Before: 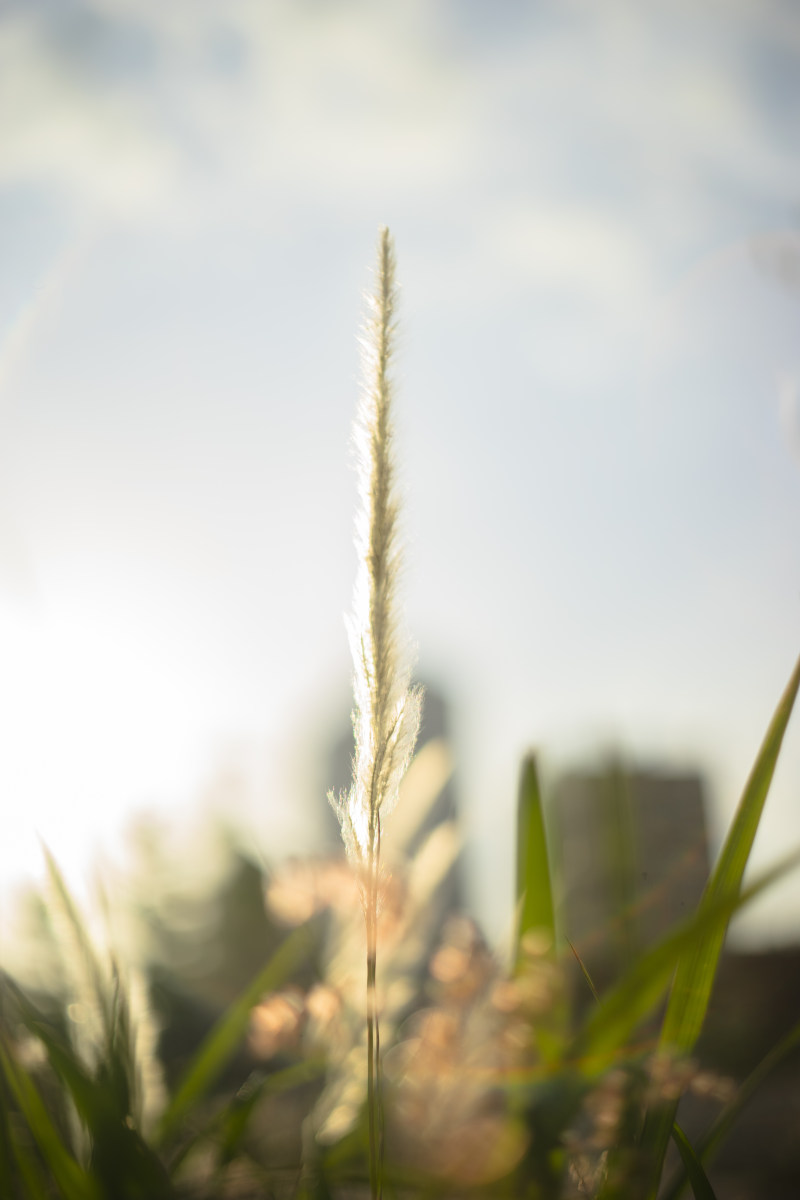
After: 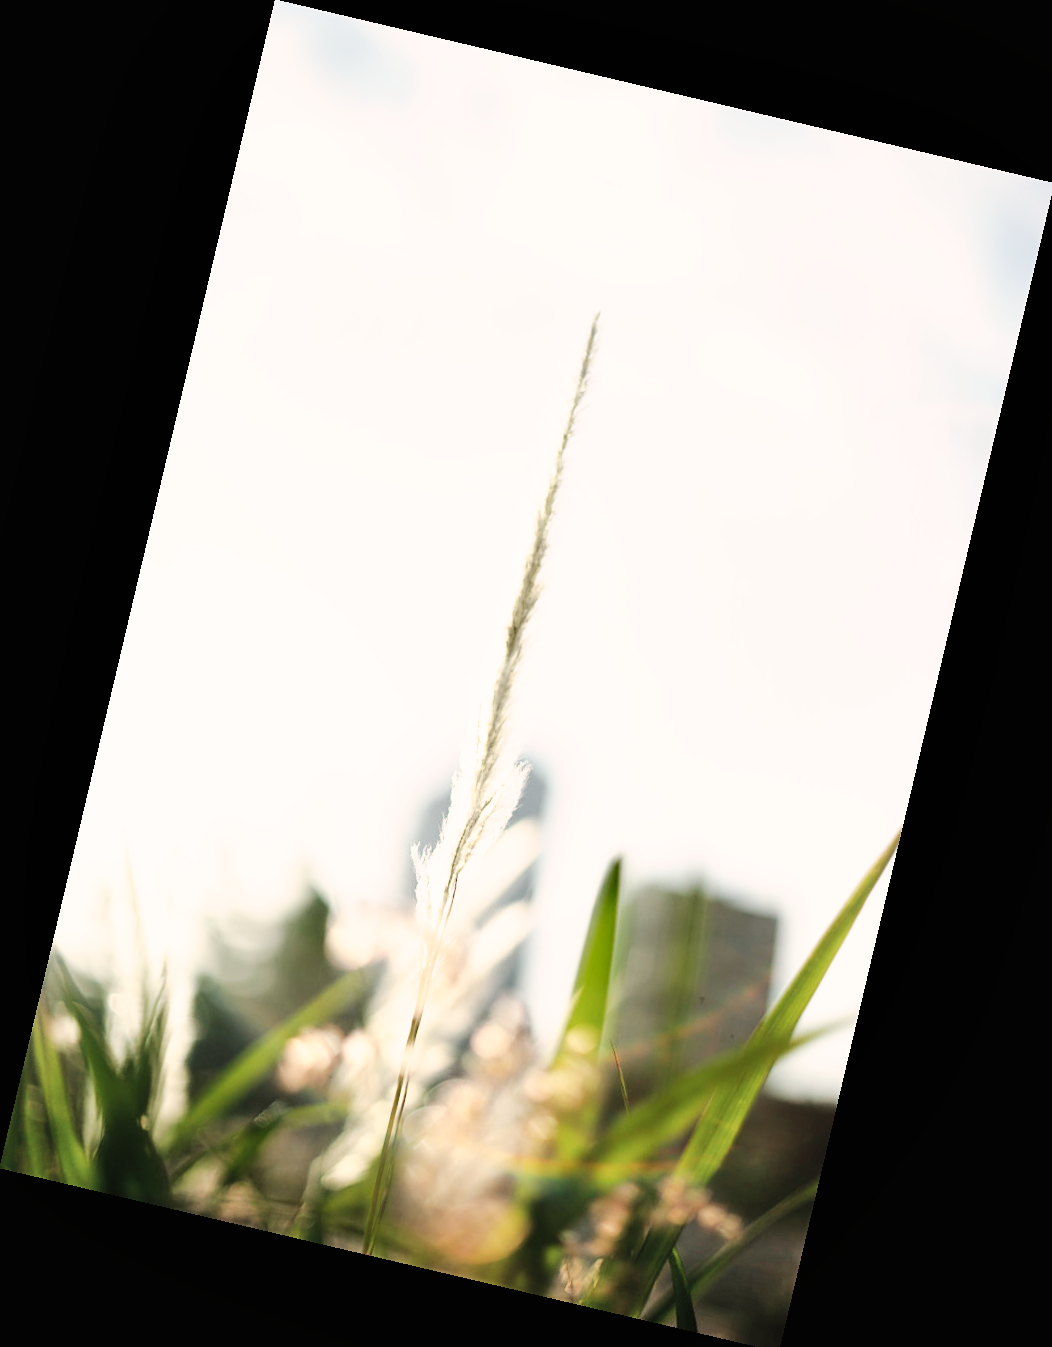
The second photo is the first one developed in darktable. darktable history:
color calibration: illuminant Planckian (black body), x 0.378, y 0.375, temperature 4065 K
crop: top 0.05%, bottom 0.098%
shadows and highlights: shadows 60, soften with gaussian
base curve: curves: ch0 [(0, 0) (0.007, 0.004) (0.027, 0.03) (0.046, 0.07) (0.207, 0.54) (0.442, 0.872) (0.673, 0.972) (1, 1)], preserve colors none
rotate and perspective: rotation 13.27°, automatic cropping off
color correction: highlights a* 5.59, highlights b* 5.24, saturation 0.68
sharpen: amount 0.2
